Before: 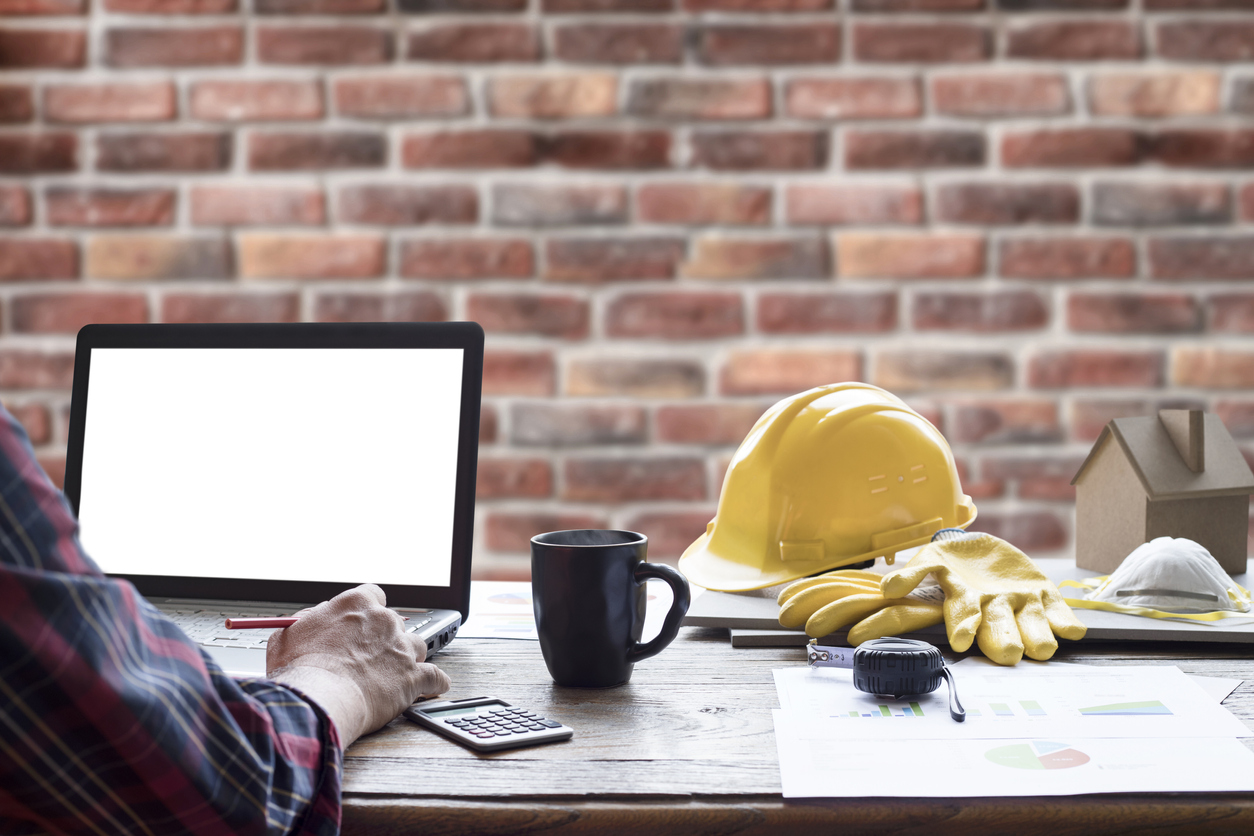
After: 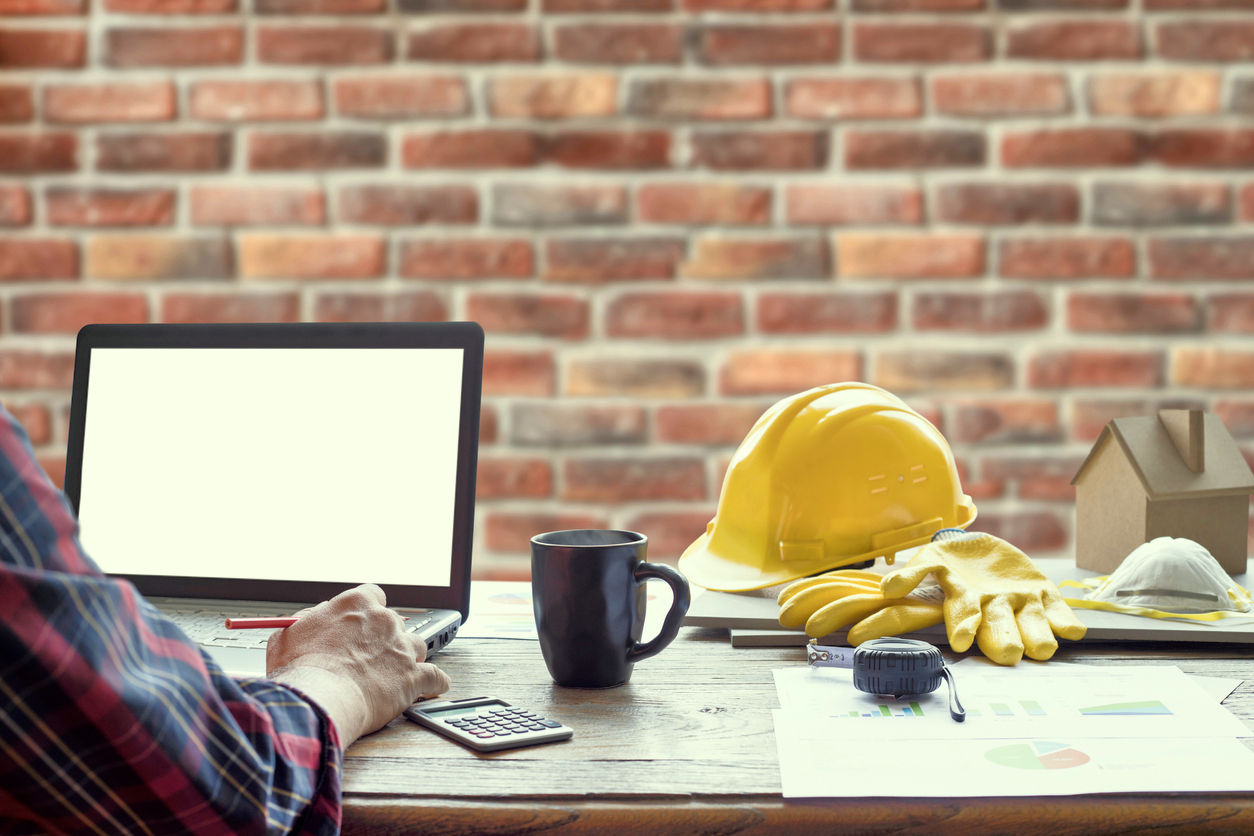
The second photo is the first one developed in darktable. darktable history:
color correction: highlights a* -5.88, highlights b* 10.97
tone equalizer: -7 EV 0.148 EV, -6 EV 0.604 EV, -5 EV 1.19 EV, -4 EV 1.36 EV, -3 EV 1.14 EV, -2 EV 0.6 EV, -1 EV 0.16 EV
